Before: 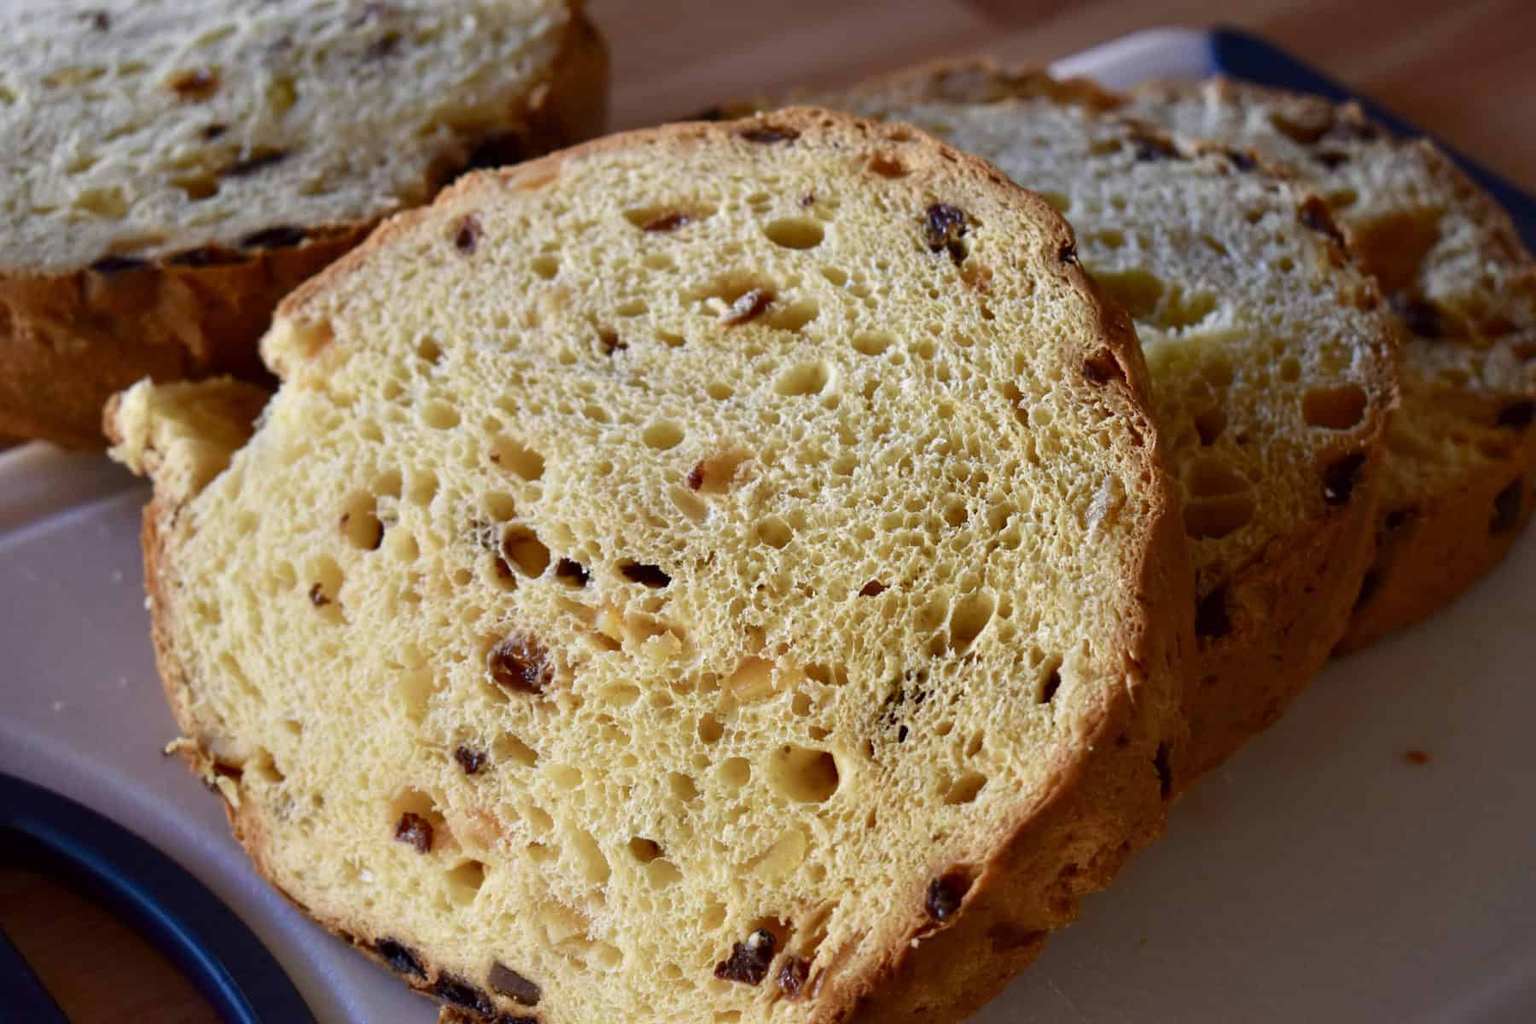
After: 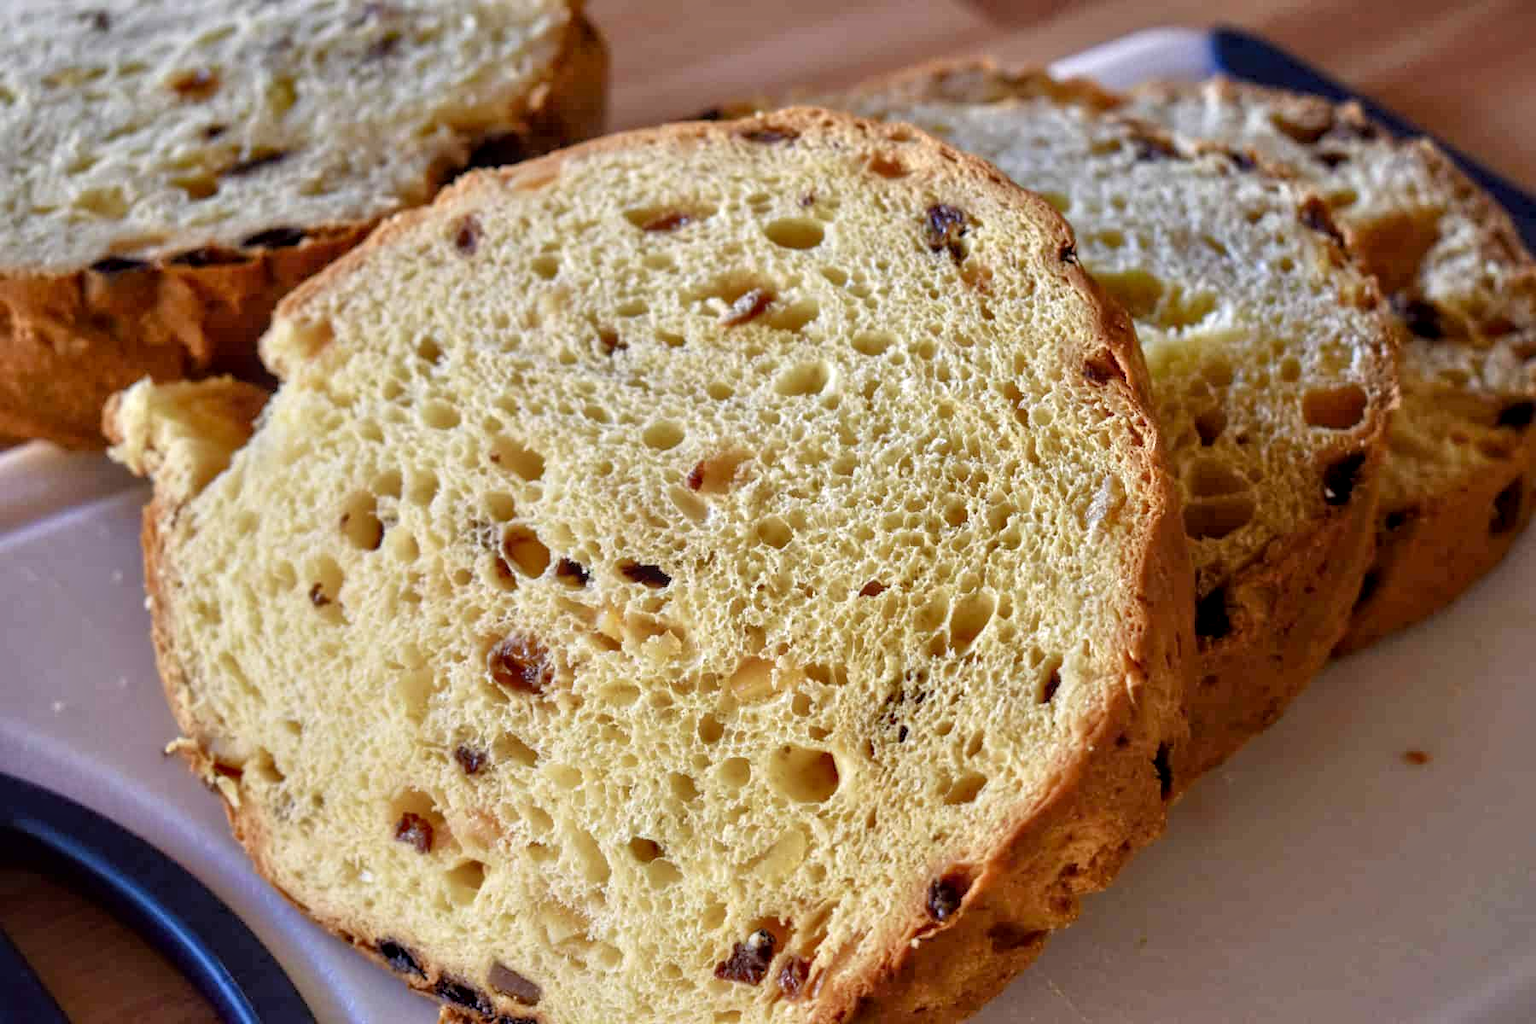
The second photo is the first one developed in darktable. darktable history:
tone equalizer: -7 EV 0.15 EV, -6 EV 0.6 EV, -5 EV 1.15 EV, -4 EV 1.33 EV, -3 EV 1.15 EV, -2 EV 0.6 EV, -1 EV 0.15 EV, mask exposure compensation -0.5 EV
local contrast: on, module defaults
